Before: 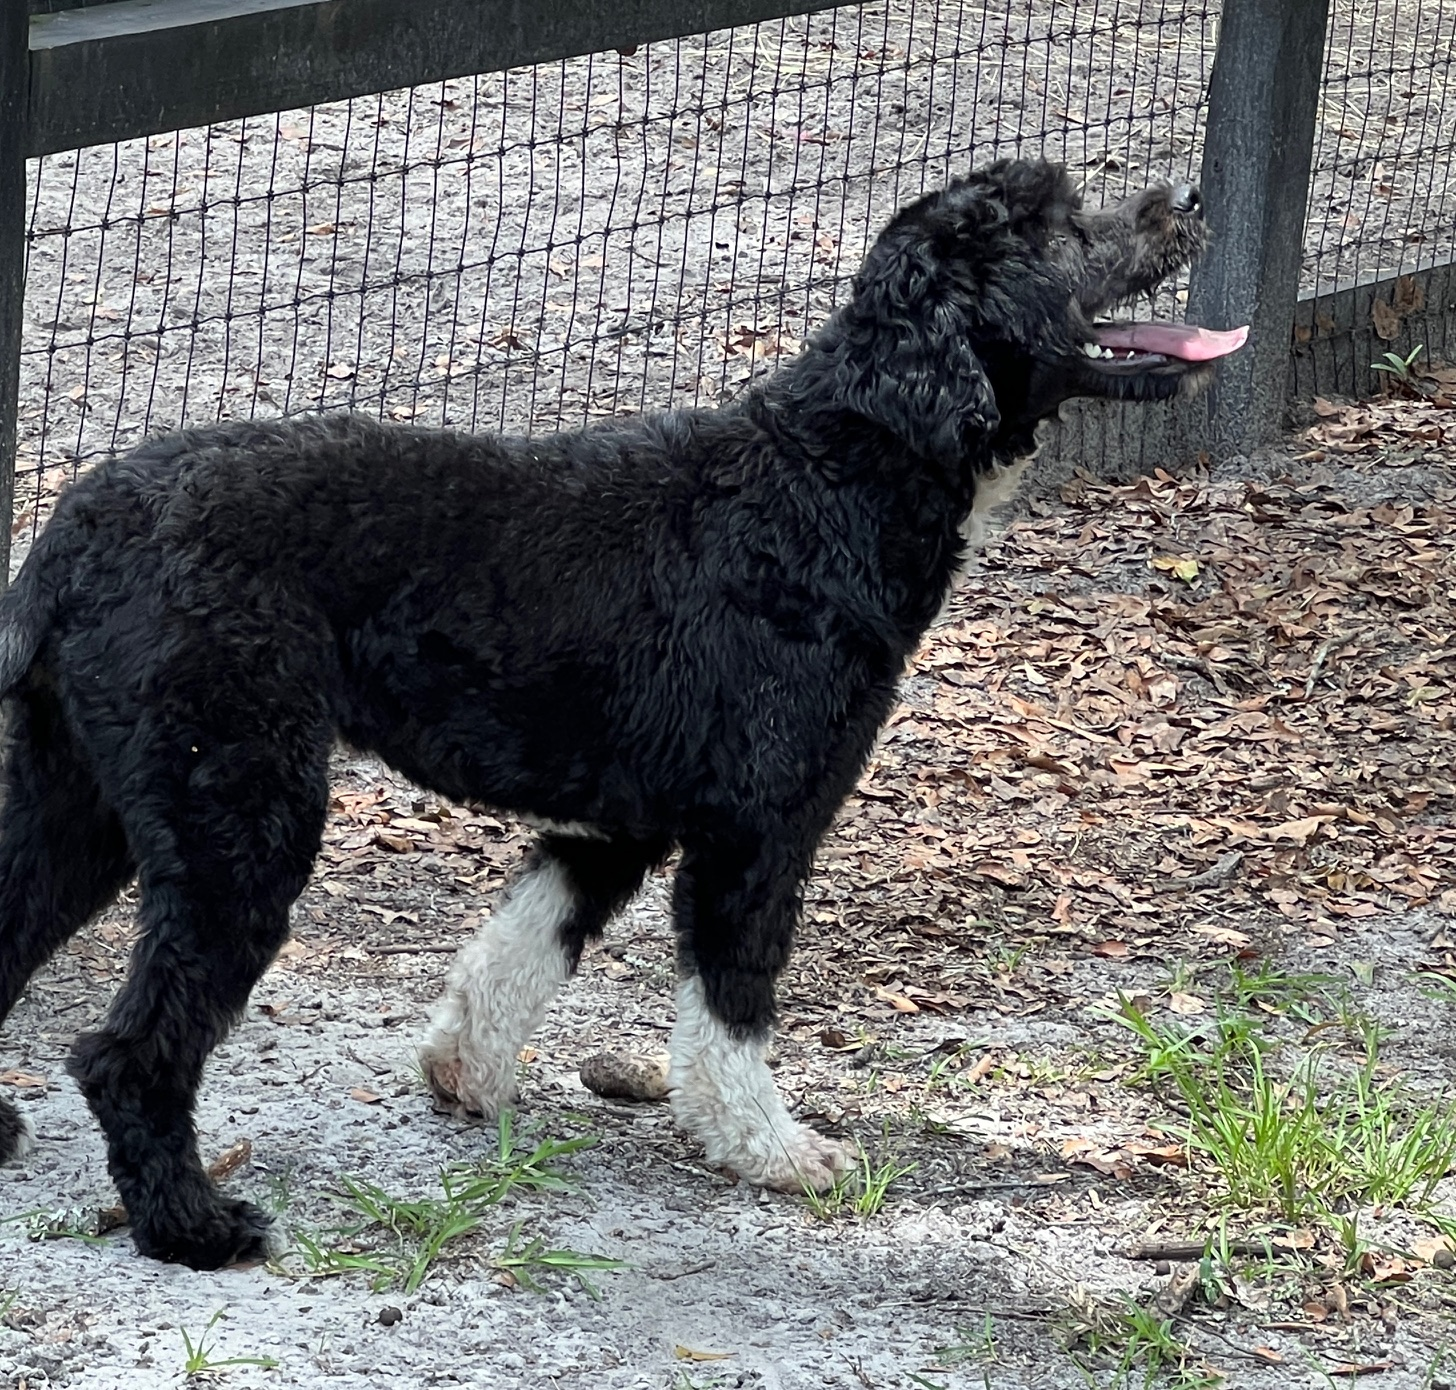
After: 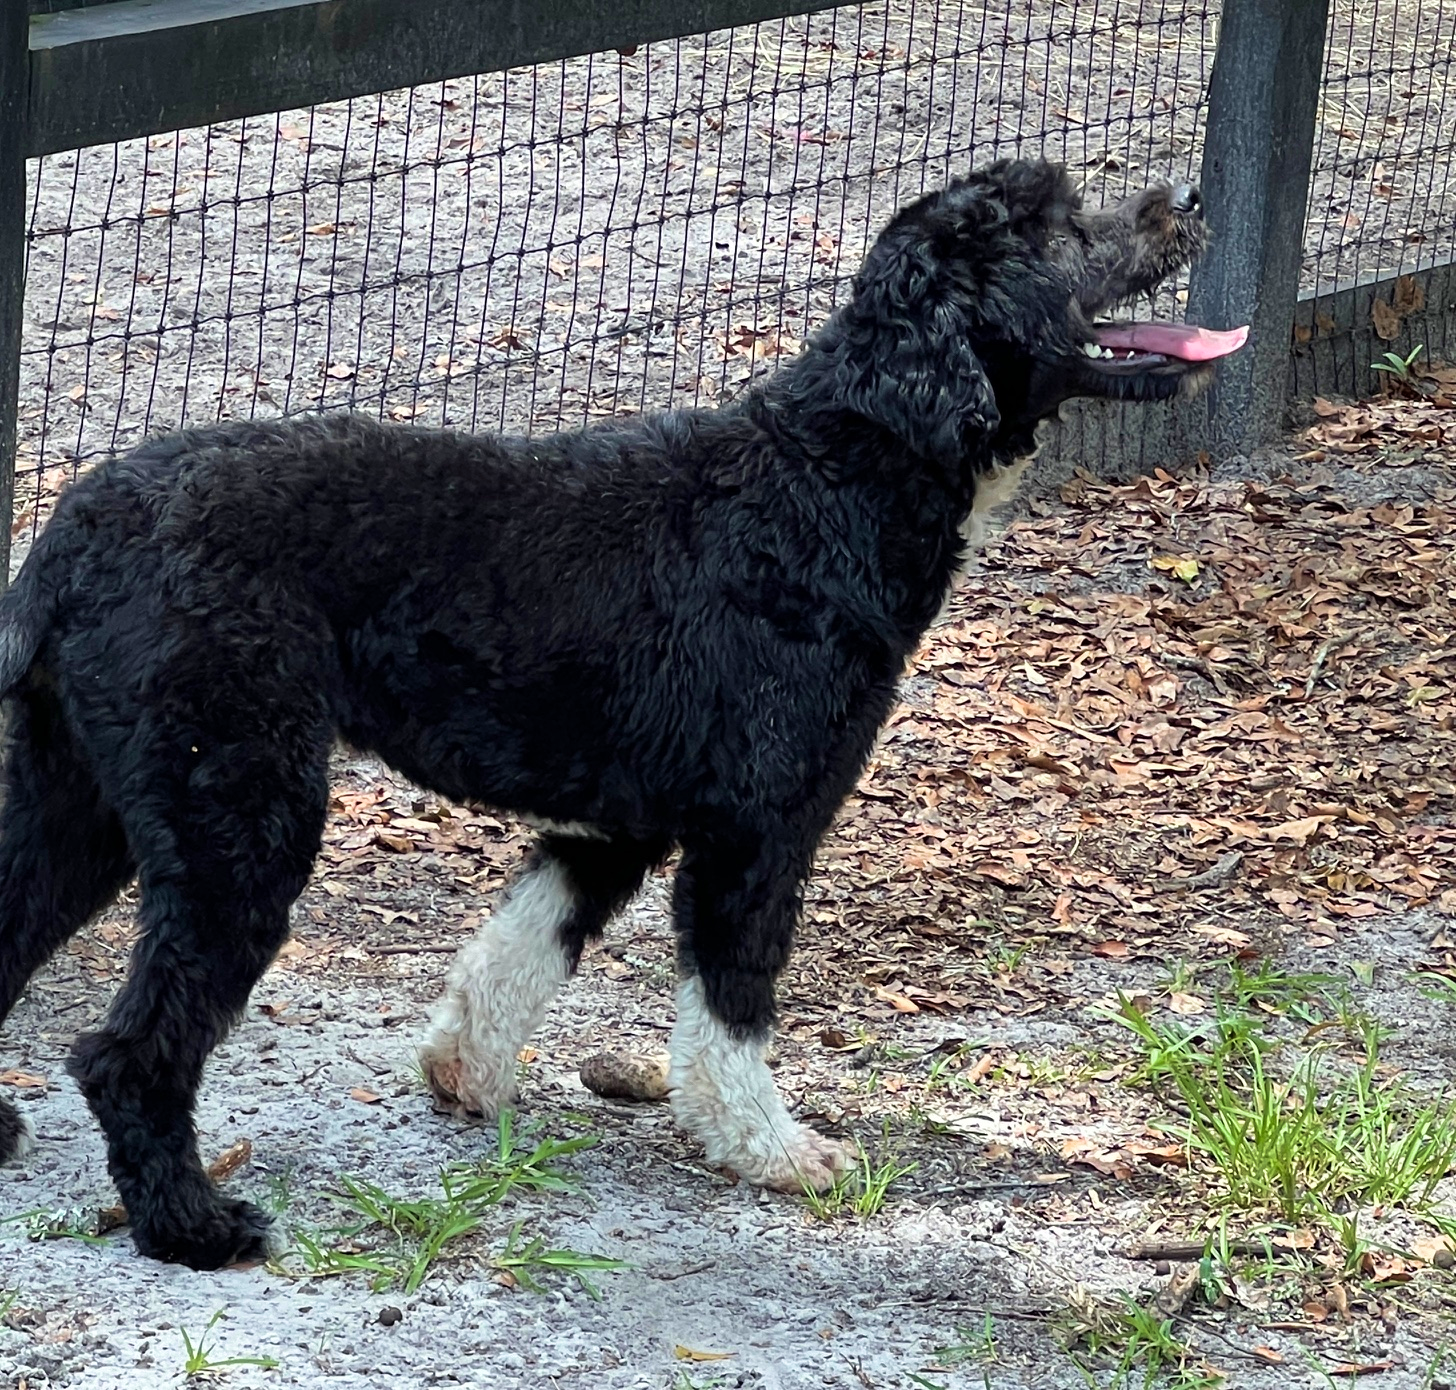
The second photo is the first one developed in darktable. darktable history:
velvia: strength 45.29%
